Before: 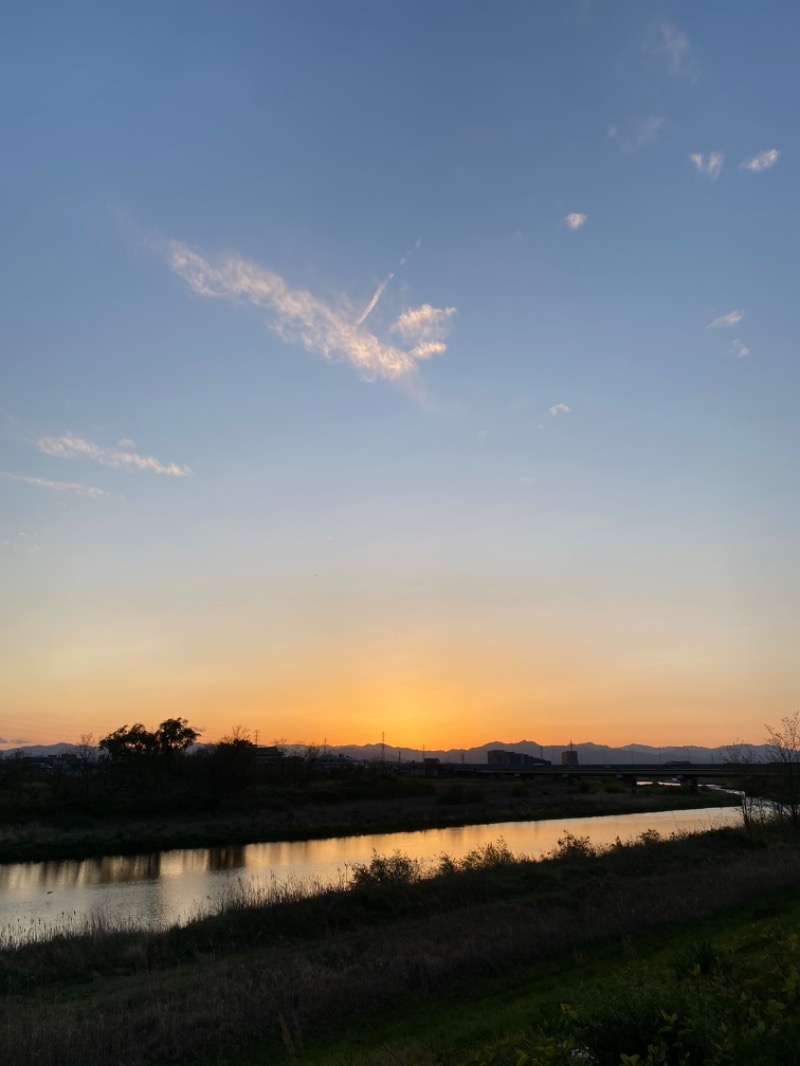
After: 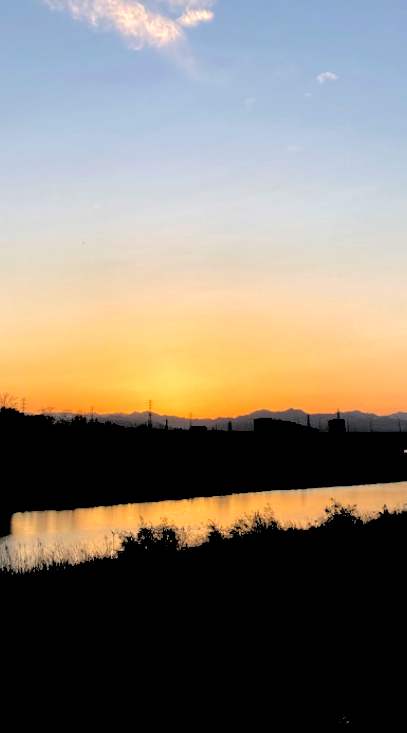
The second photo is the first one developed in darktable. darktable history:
shadows and highlights: on, module defaults
crop and rotate: left 29.237%, top 31.152%, right 19.807%
tone equalizer: on, module defaults
filmic rgb: middle gray luminance 13.55%, black relative exposure -1.97 EV, white relative exposure 3.1 EV, threshold 6 EV, target black luminance 0%, hardness 1.79, latitude 59.23%, contrast 1.728, highlights saturation mix 5%, shadows ↔ highlights balance -37.52%, add noise in highlights 0, color science v3 (2019), use custom middle-gray values true, iterations of high-quality reconstruction 0, contrast in highlights soft, enable highlight reconstruction true
